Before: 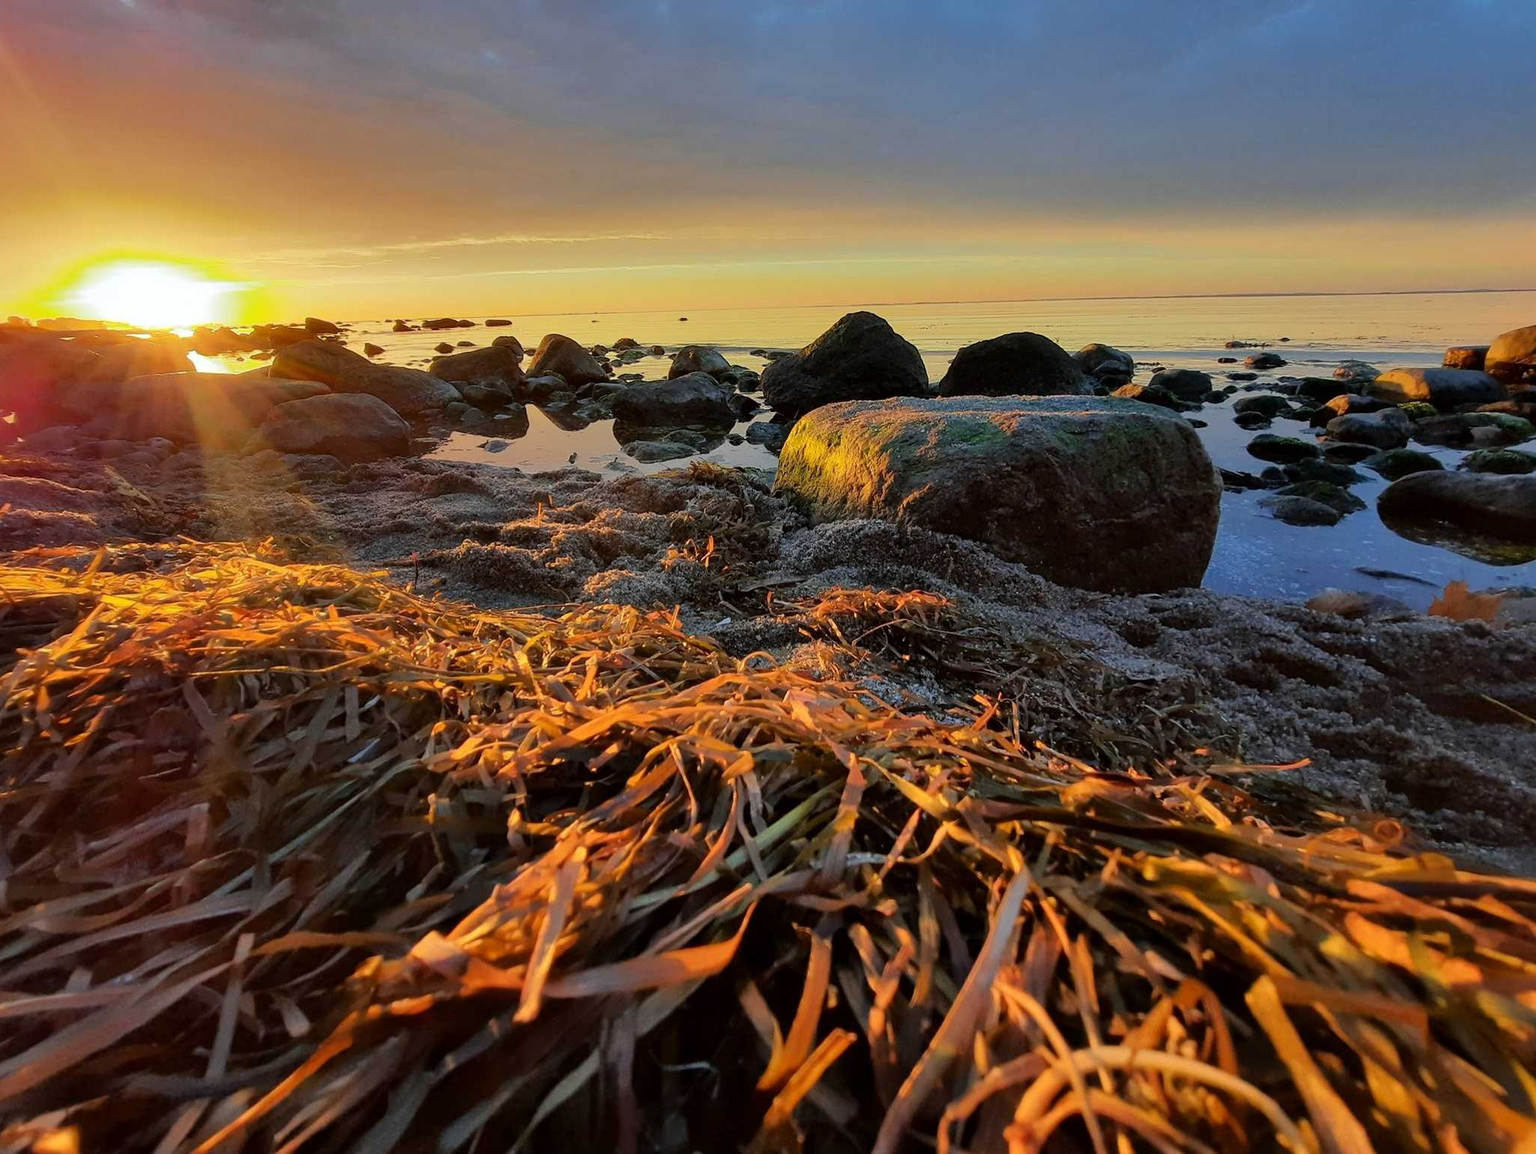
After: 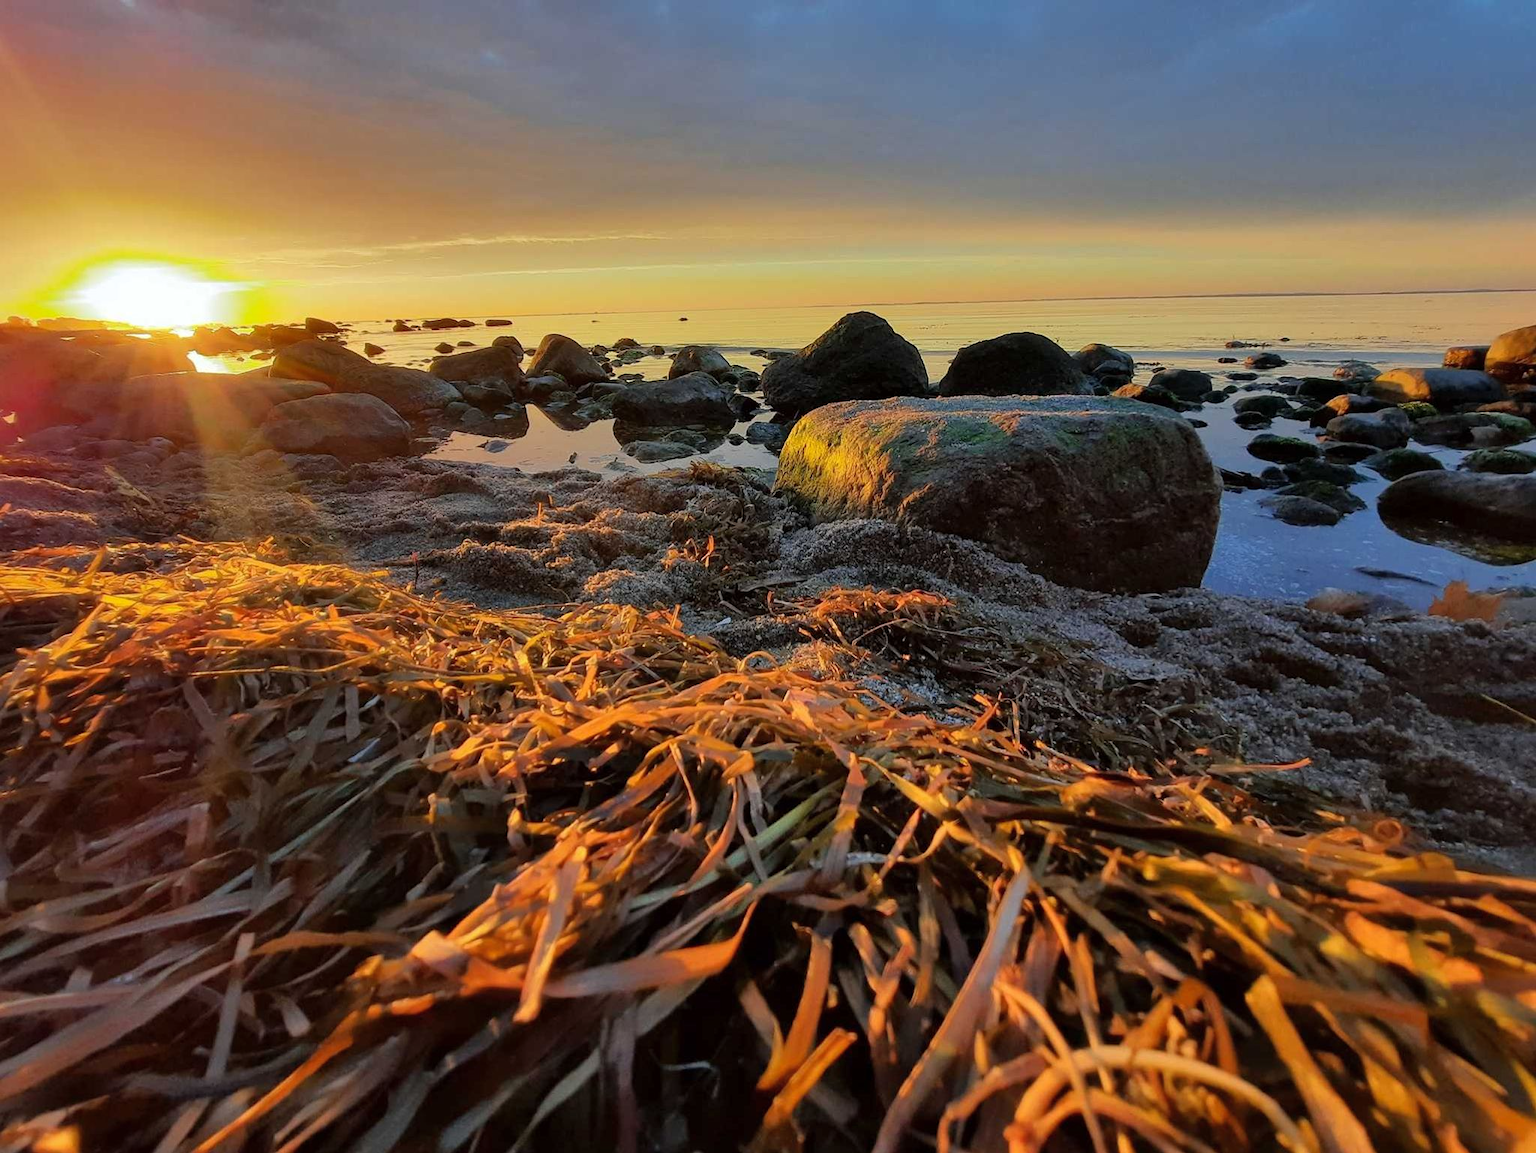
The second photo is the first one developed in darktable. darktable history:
shadows and highlights: shadows 25.25, highlights -25.72
